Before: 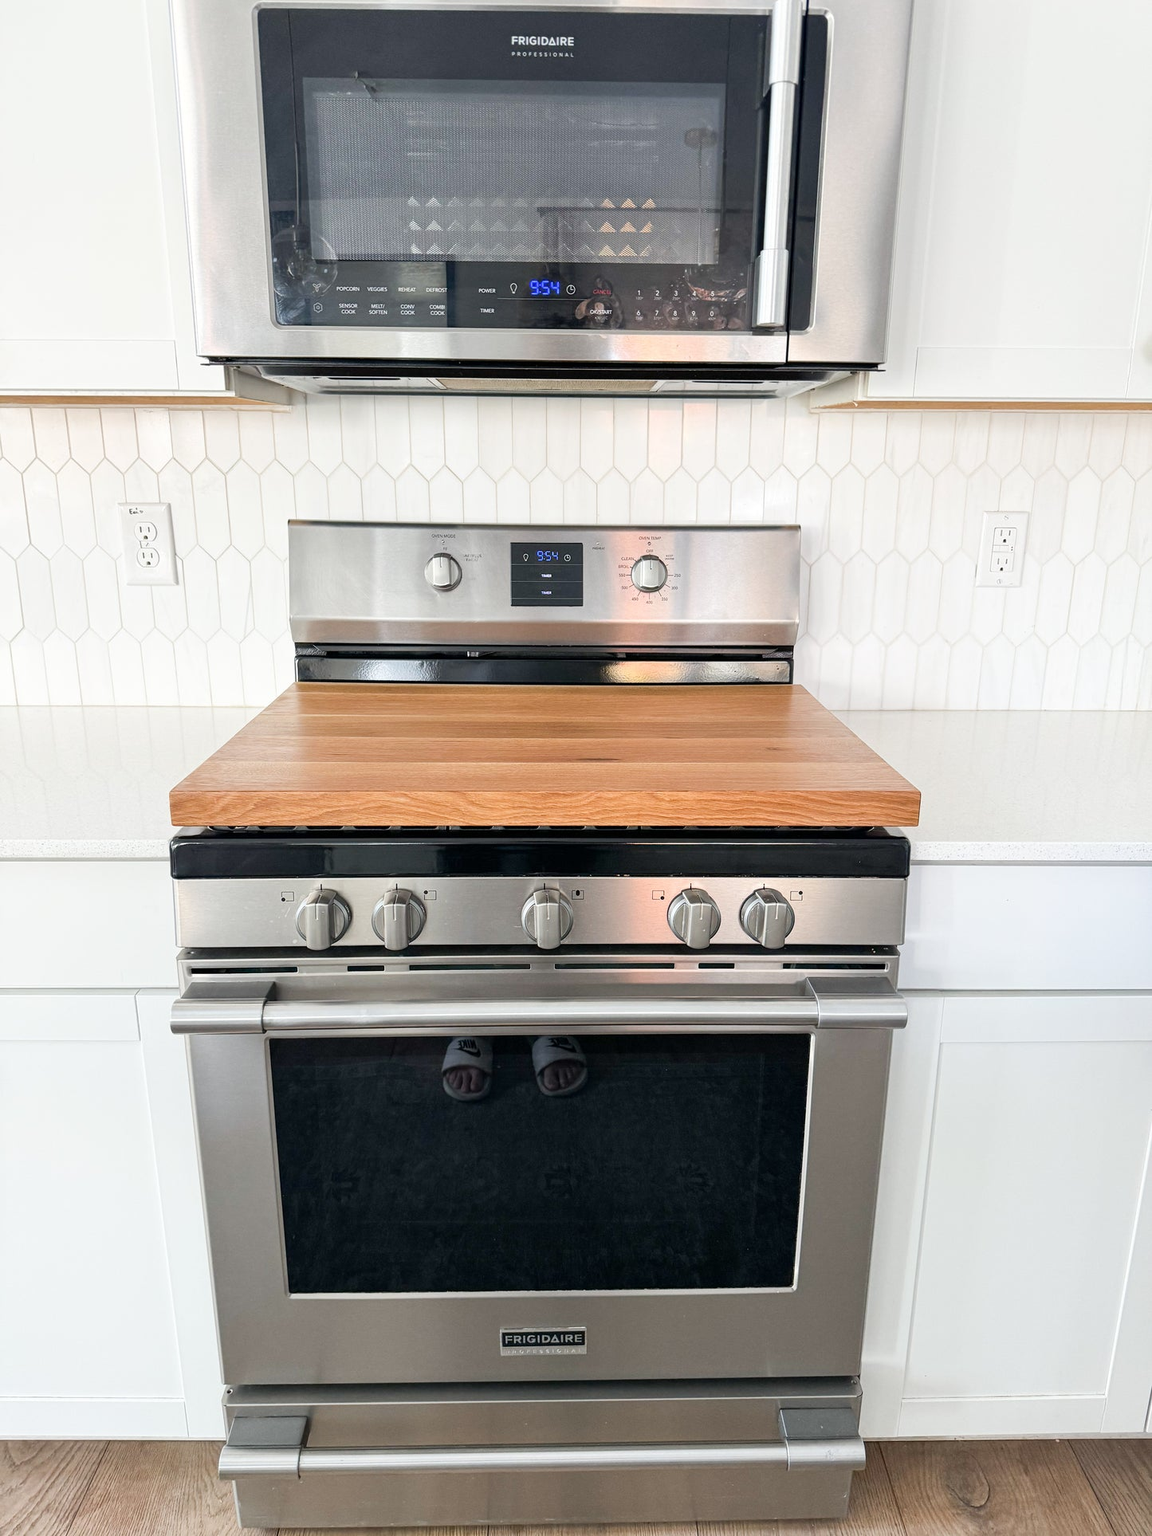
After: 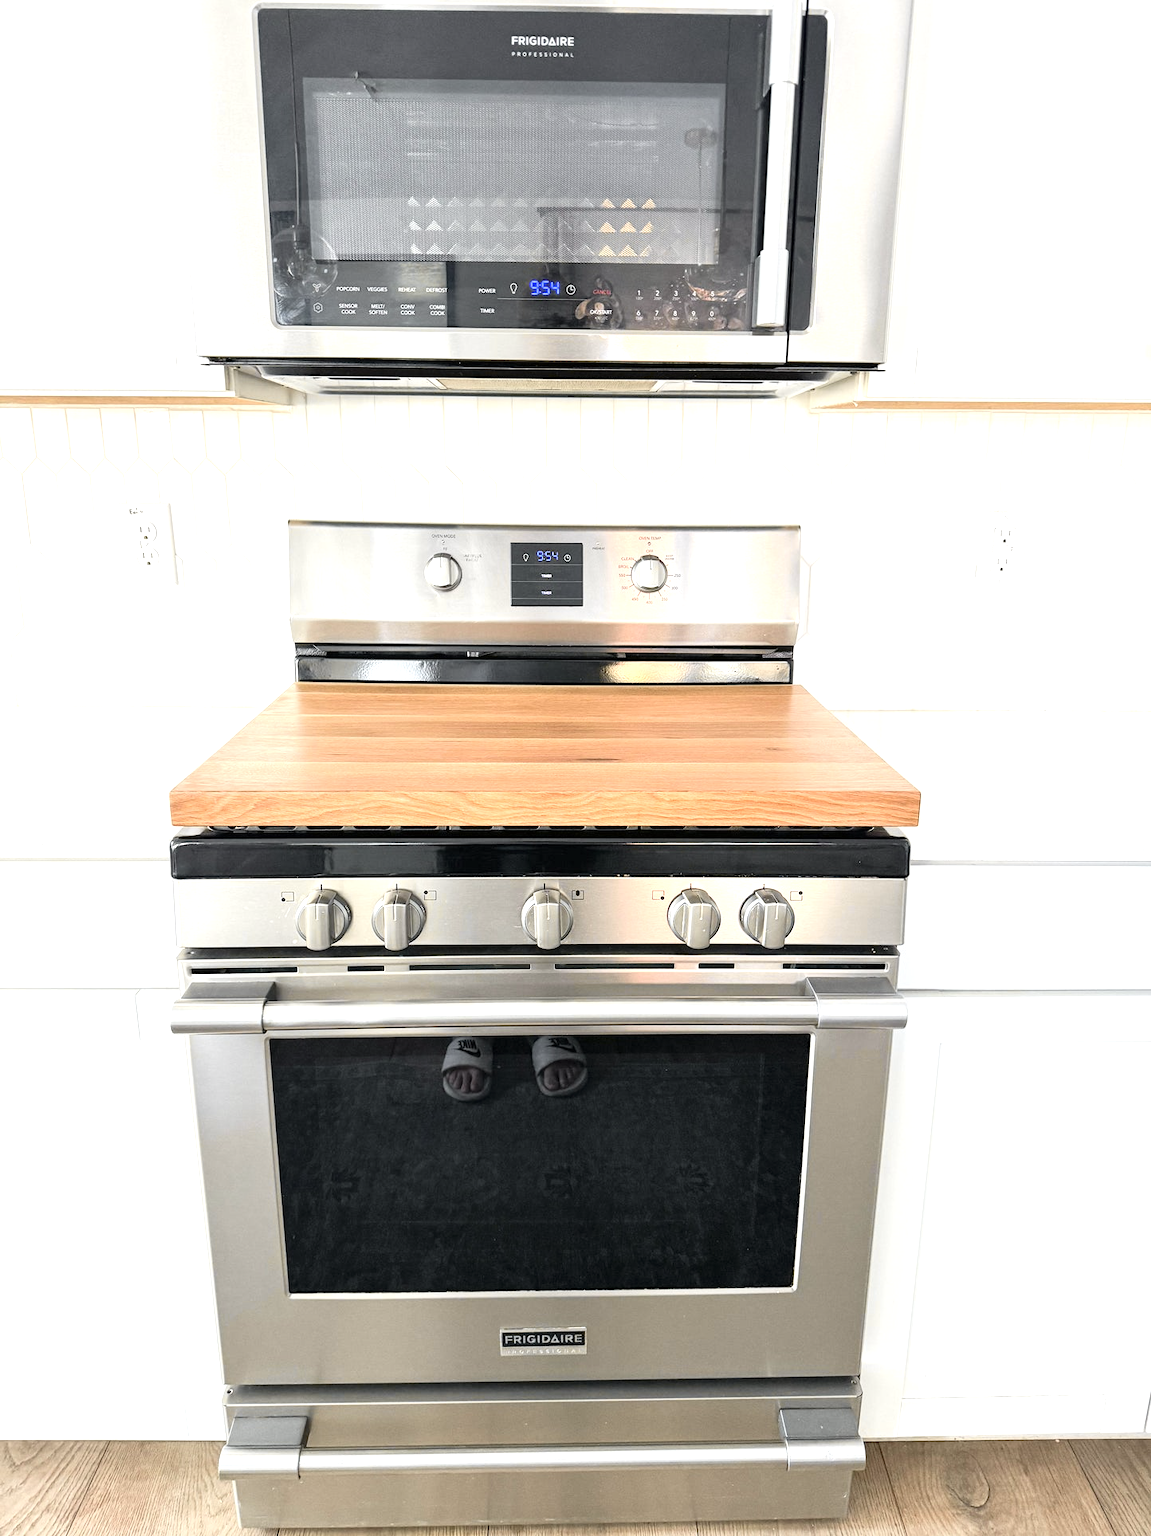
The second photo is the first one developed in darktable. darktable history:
tone curve: curves: ch0 [(0, 0) (0.765, 0.816) (1, 1)]; ch1 [(0, 0) (0.425, 0.464) (0.5, 0.5) (0.531, 0.522) (0.588, 0.575) (0.994, 0.939)]; ch2 [(0, 0) (0.398, 0.435) (0.455, 0.481) (0.501, 0.504) (0.529, 0.544) (0.584, 0.585) (1, 0.911)], color space Lab, independent channels
exposure: black level correction 0, exposure 0.7 EV, compensate exposure bias true, compensate highlight preservation false
